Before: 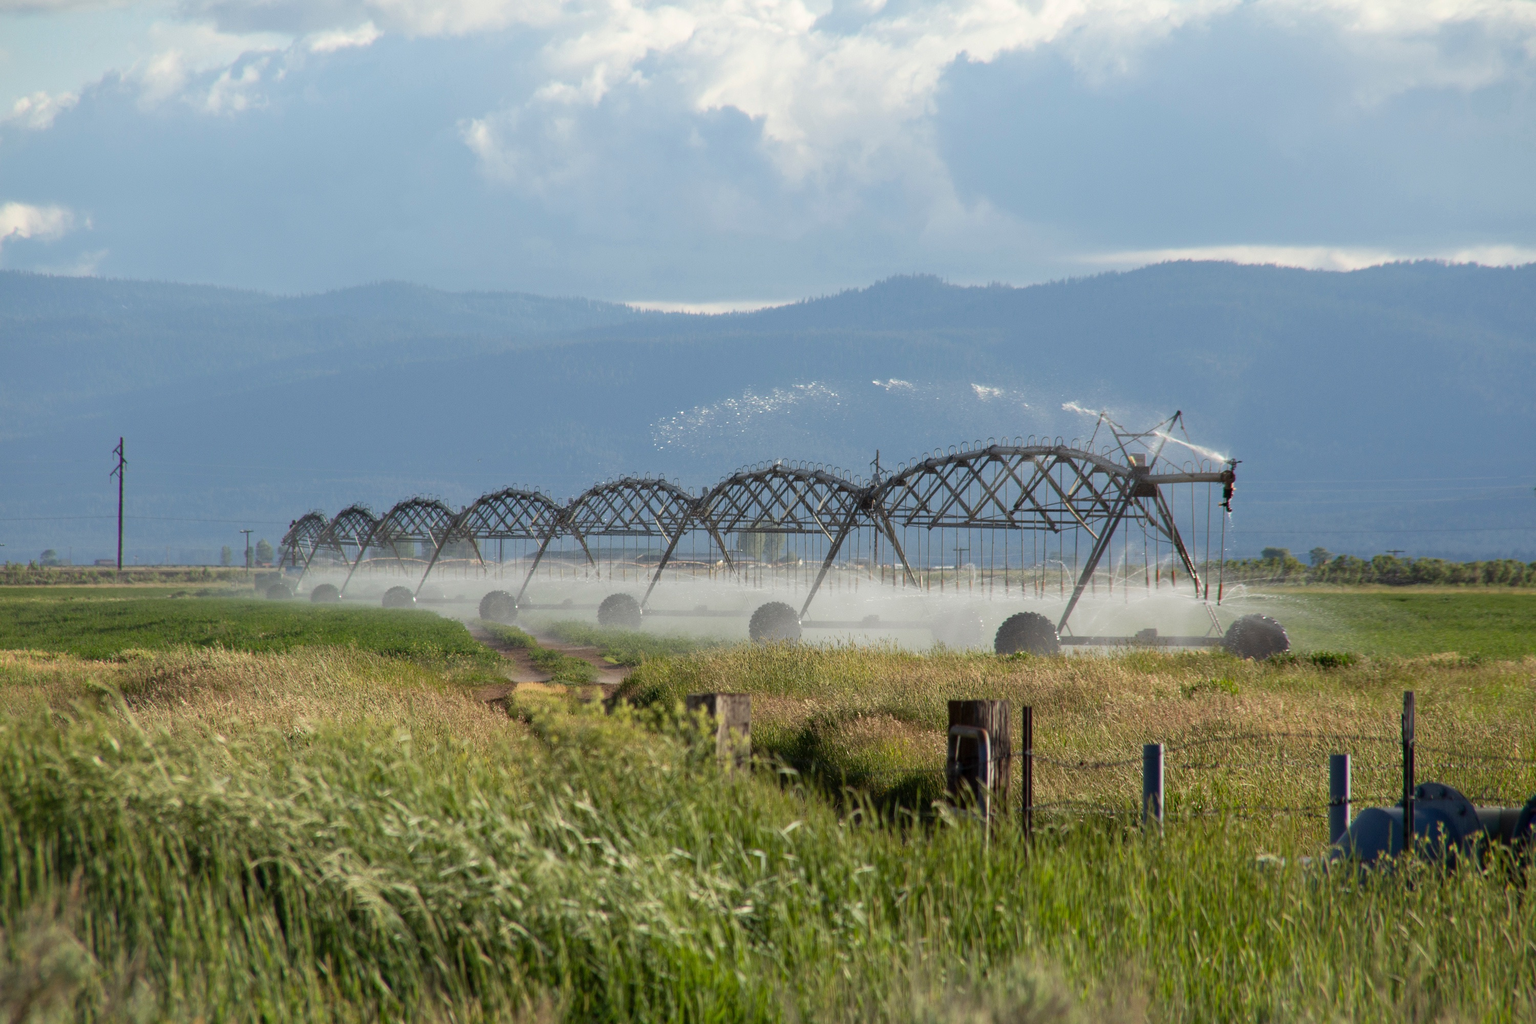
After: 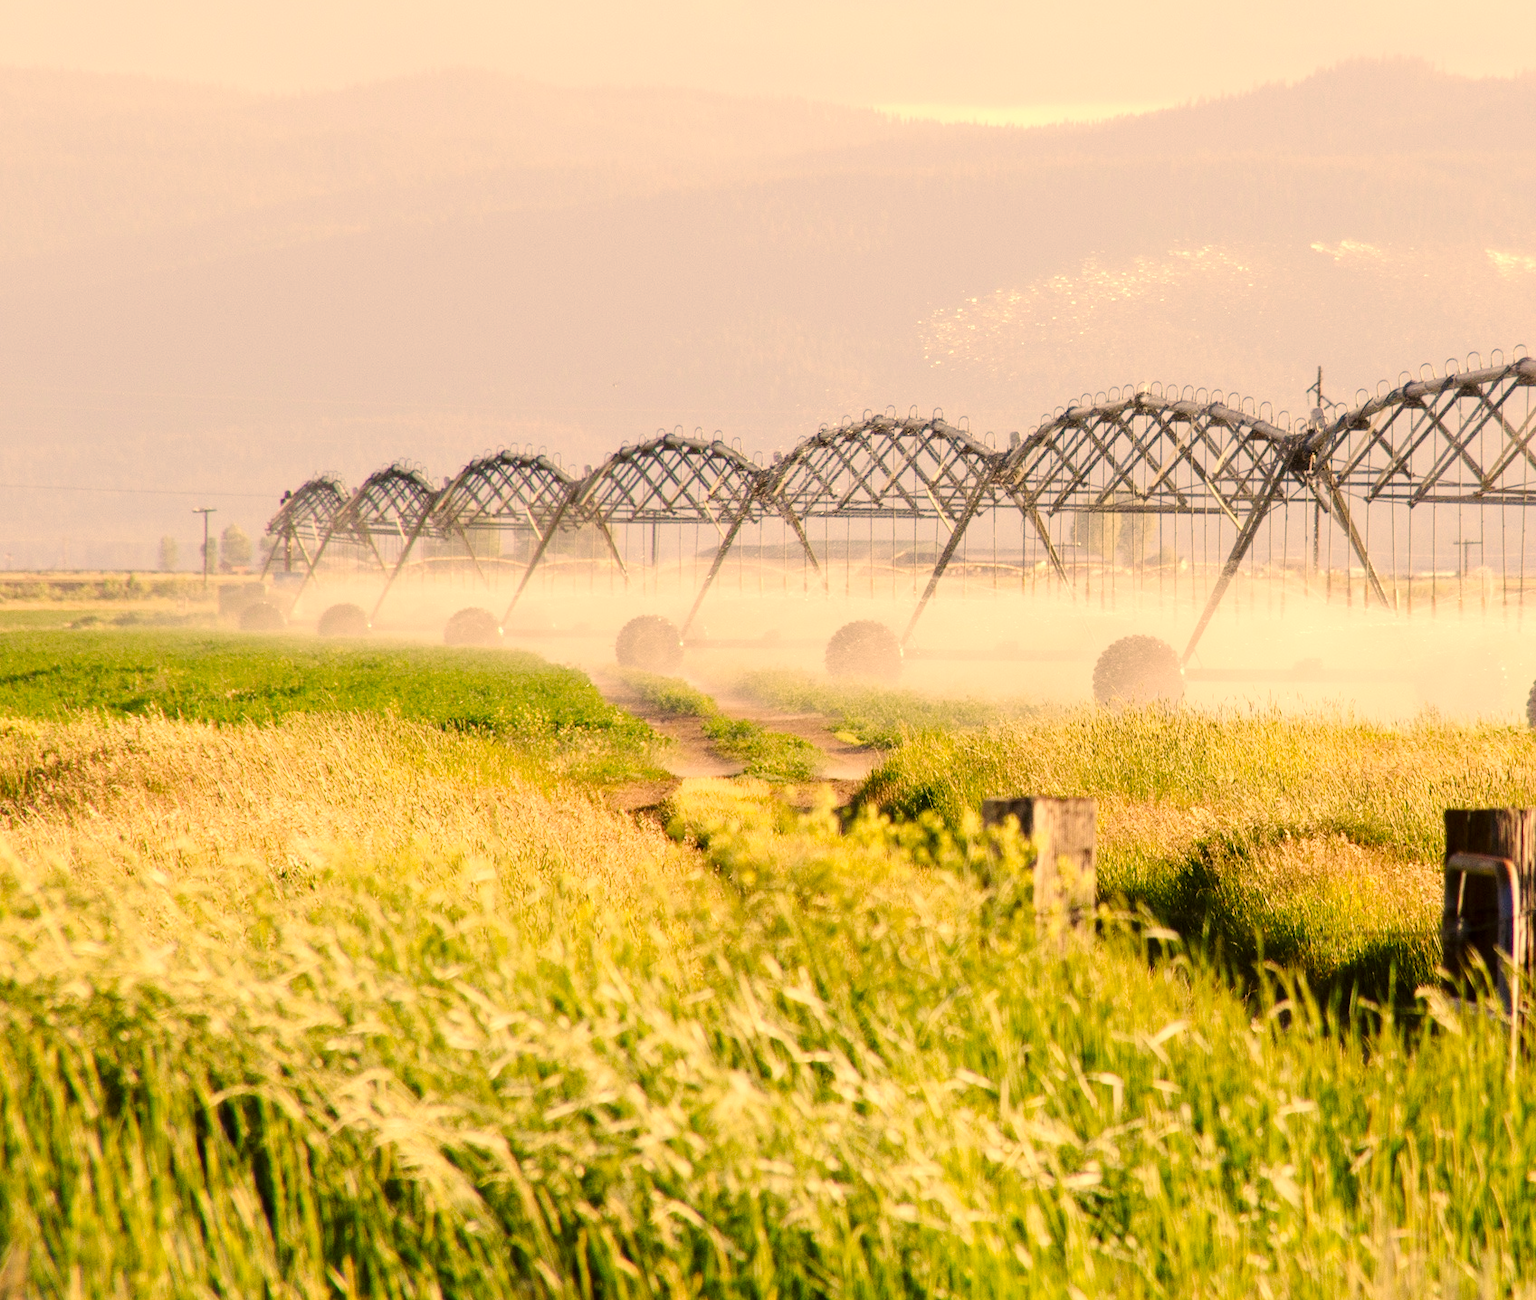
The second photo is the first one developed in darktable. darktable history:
crop: left 8.565%, top 23.718%, right 34.863%, bottom 4.393%
tone curve: curves: ch0 [(0, 0) (0.11, 0.081) (0.256, 0.259) (0.398, 0.475) (0.498, 0.611) (0.65, 0.757) (0.835, 0.883) (1, 0.961)]; ch1 [(0, 0) (0.346, 0.307) (0.408, 0.369) (0.453, 0.457) (0.482, 0.479) (0.502, 0.498) (0.521, 0.51) (0.553, 0.554) (0.618, 0.65) (0.693, 0.727) (1, 1)]; ch2 [(0, 0) (0.358, 0.362) (0.434, 0.46) (0.485, 0.494) (0.5, 0.494) (0.511, 0.508) (0.537, 0.55) (0.579, 0.599) (0.621, 0.693) (1, 1)], preserve colors none
exposure: exposure 1 EV, compensate highlight preservation false
color correction: highlights a* 18.37, highlights b* 35.44, shadows a* 1.44, shadows b* 6.12, saturation 1.01
